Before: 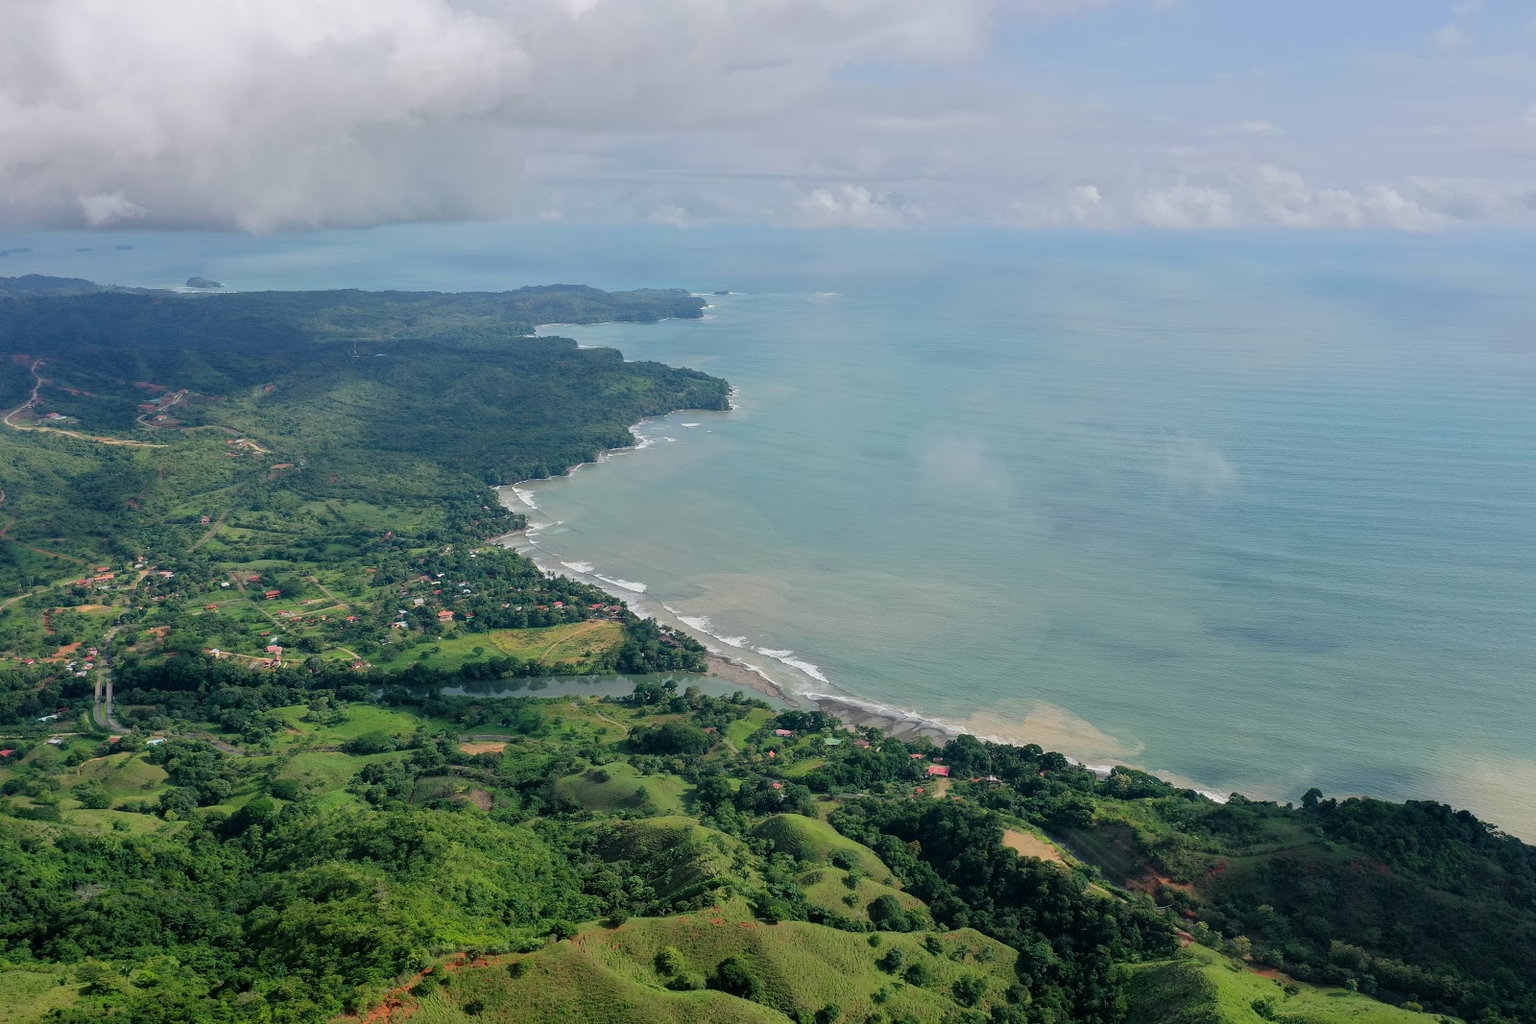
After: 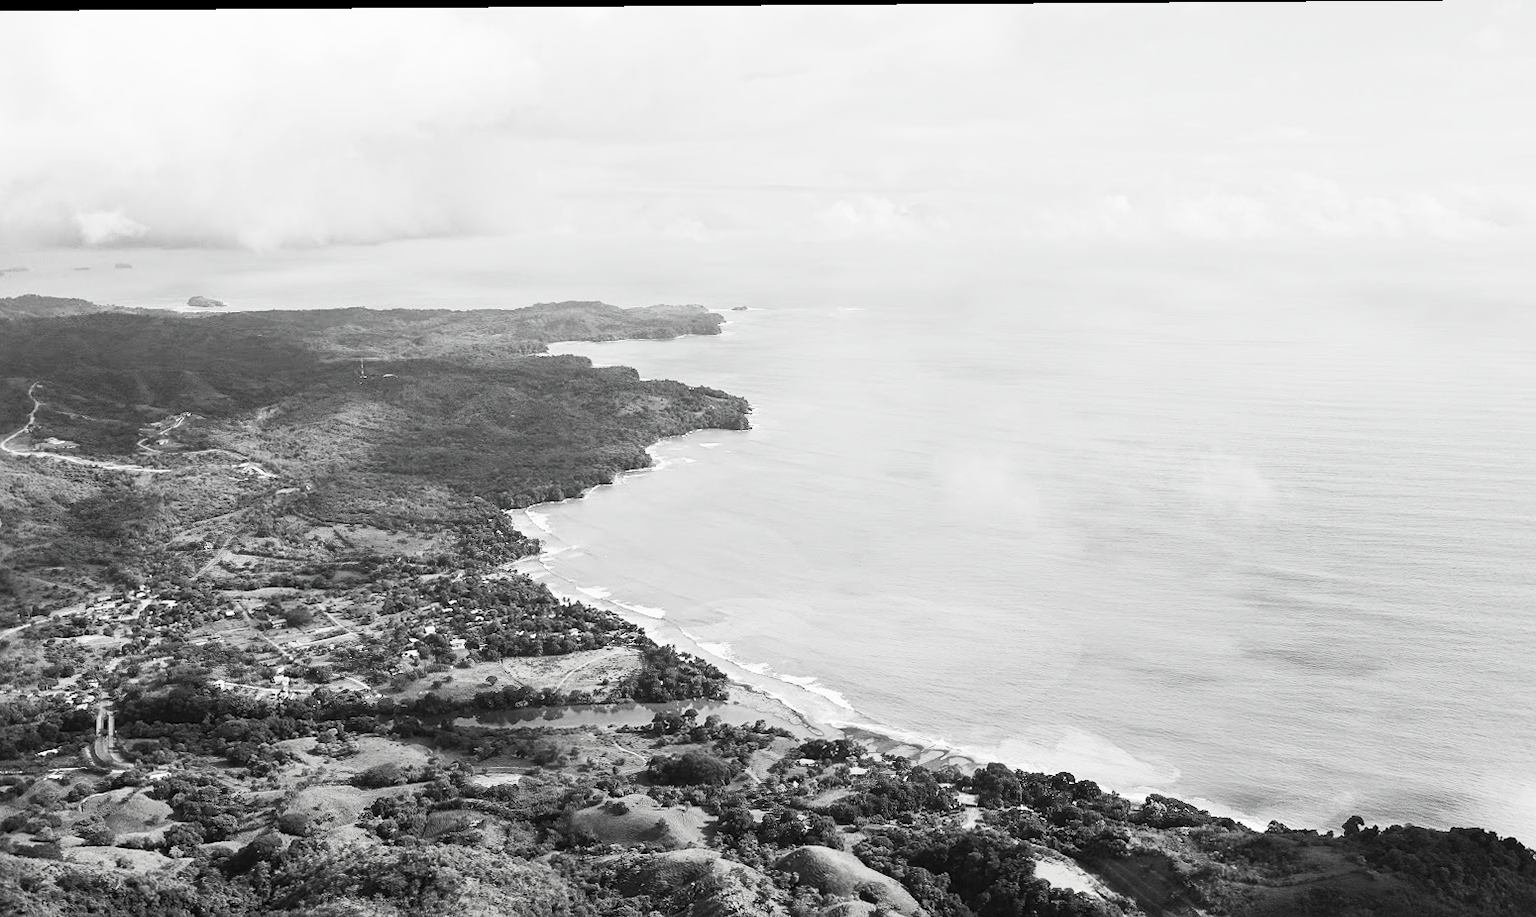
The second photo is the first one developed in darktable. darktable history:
sharpen: amount 0.217
contrast brightness saturation: contrast 0.538, brightness 0.455, saturation -0.985
crop and rotate: angle 0.417°, left 0.441%, right 3.145%, bottom 14.067%
